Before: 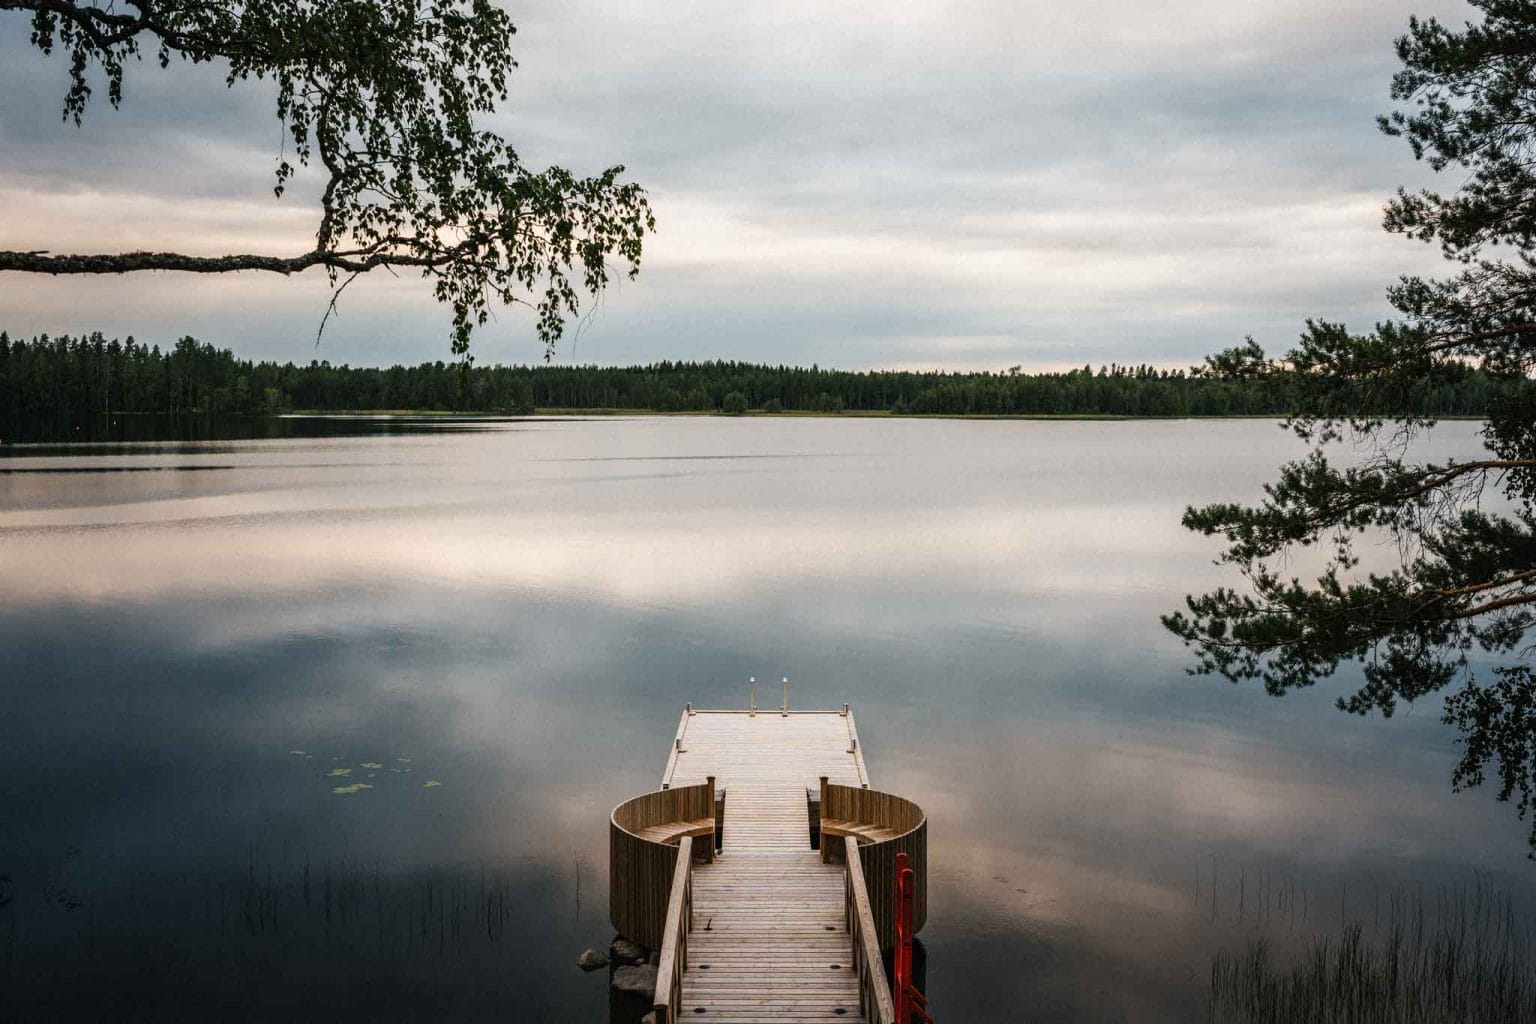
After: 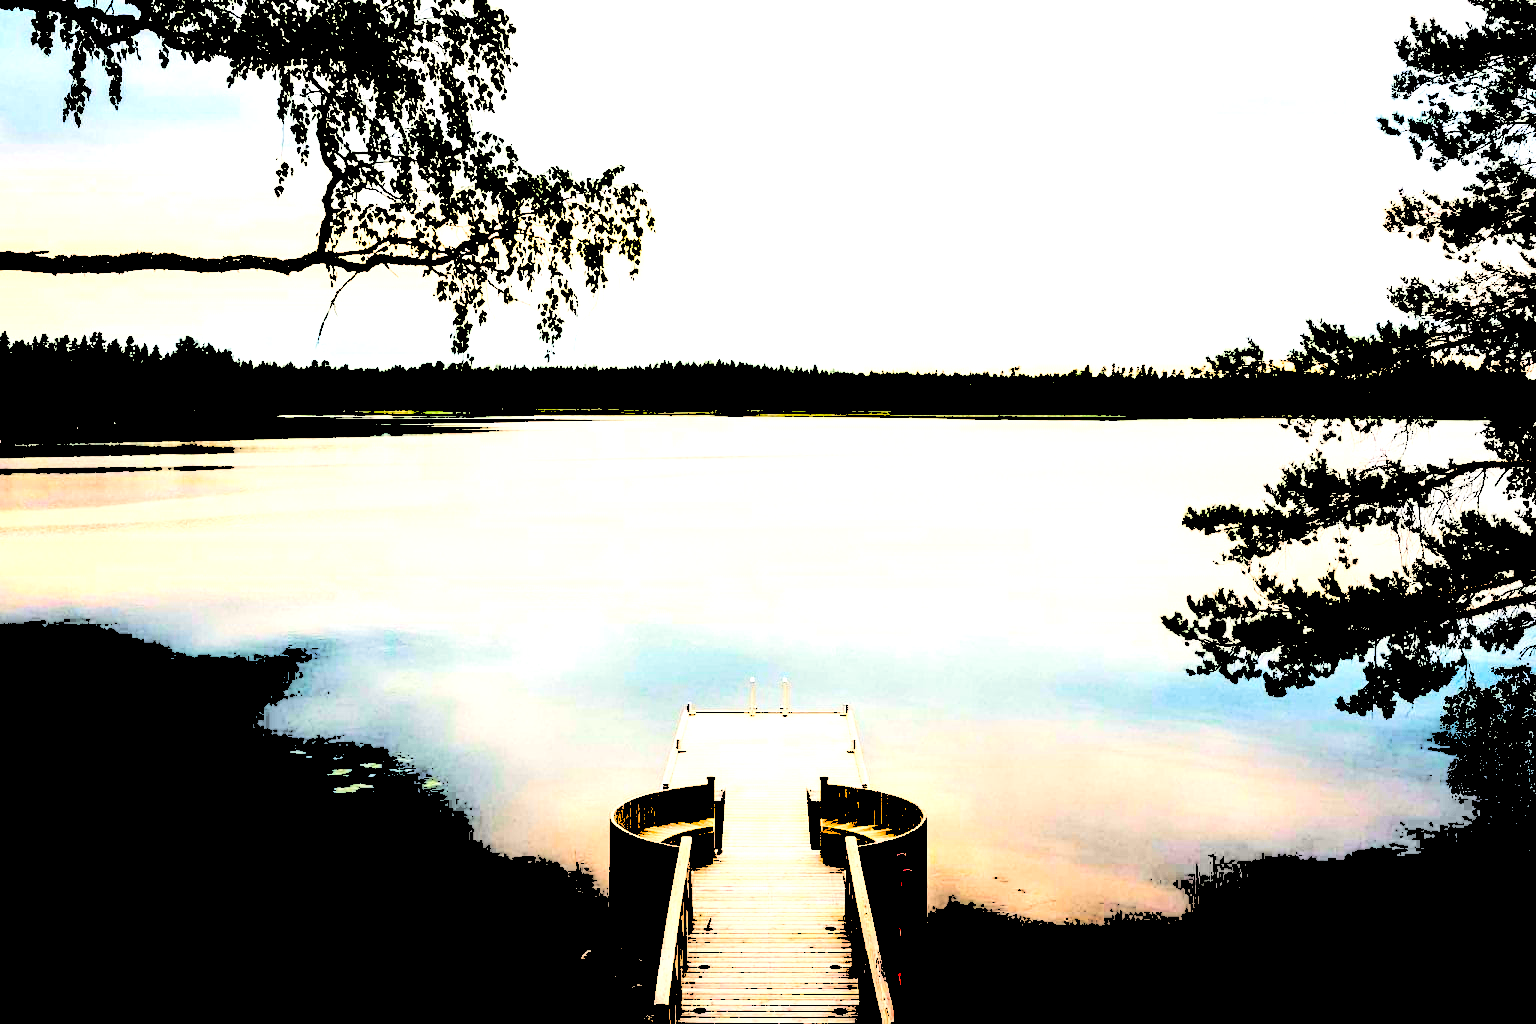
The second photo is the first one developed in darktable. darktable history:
color balance rgb: highlights gain › chroma 3.043%, highlights gain › hue 76.47°, perceptual saturation grading › global saturation 20%, perceptual saturation grading › highlights -25.846%, perceptual saturation grading › shadows 49.353%, perceptual brilliance grading › highlights 4.11%, perceptual brilliance grading › mid-tones -18.925%, perceptual brilliance grading › shadows -41.121%, global vibrance 26.159%, contrast 6.809%
levels: levels [0.246, 0.256, 0.506]
